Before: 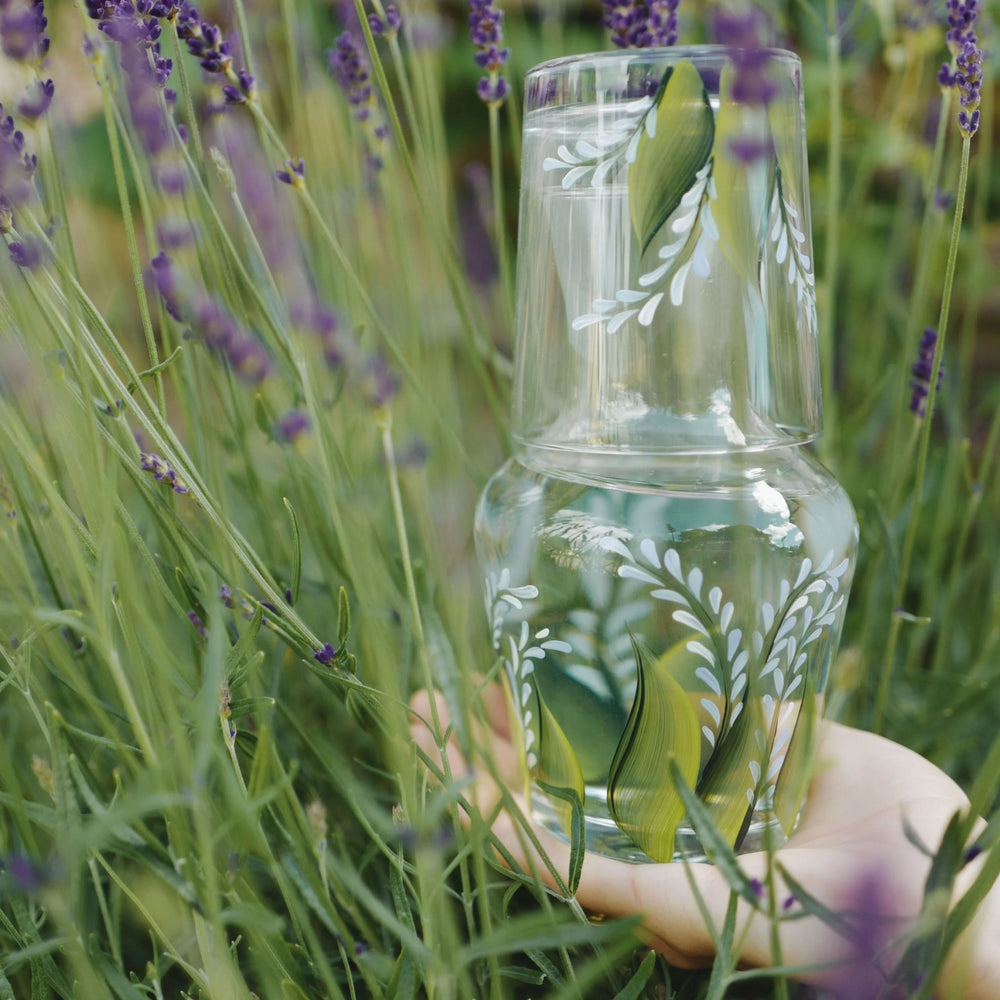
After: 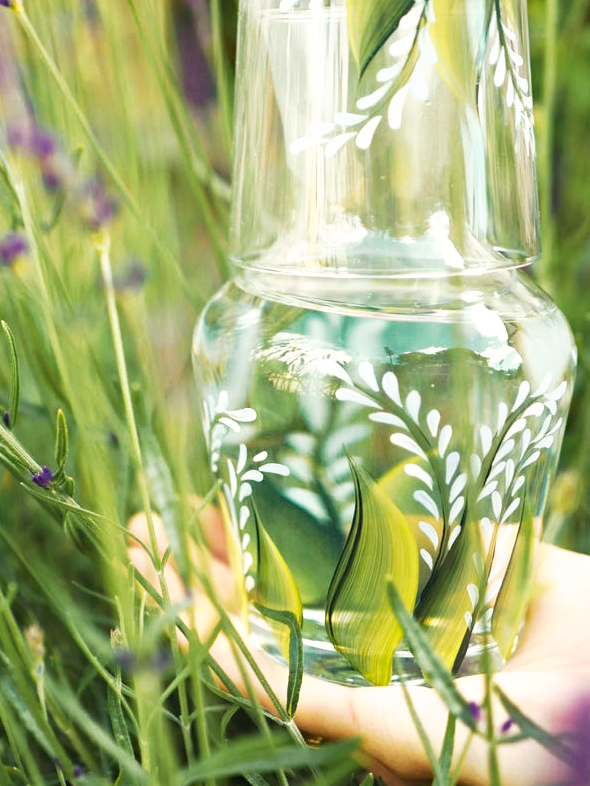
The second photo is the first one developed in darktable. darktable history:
haze removal: compatibility mode true, adaptive false
shadows and highlights: shadows -70, highlights 35, soften with gaussian
tone curve: curves: ch0 [(0, 0) (0.003, 0.01) (0.011, 0.017) (0.025, 0.035) (0.044, 0.068) (0.069, 0.109) (0.1, 0.144) (0.136, 0.185) (0.177, 0.231) (0.224, 0.279) (0.277, 0.346) (0.335, 0.42) (0.399, 0.5) (0.468, 0.603) (0.543, 0.712) (0.623, 0.808) (0.709, 0.883) (0.801, 0.957) (0.898, 0.993) (1, 1)], preserve colors none
base curve: curves: ch0 [(0, 0) (0.257, 0.25) (0.482, 0.586) (0.757, 0.871) (1, 1)]
white balance: red 1.045, blue 0.932
crop and rotate: left 28.256%, top 17.734%, right 12.656%, bottom 3.573%
